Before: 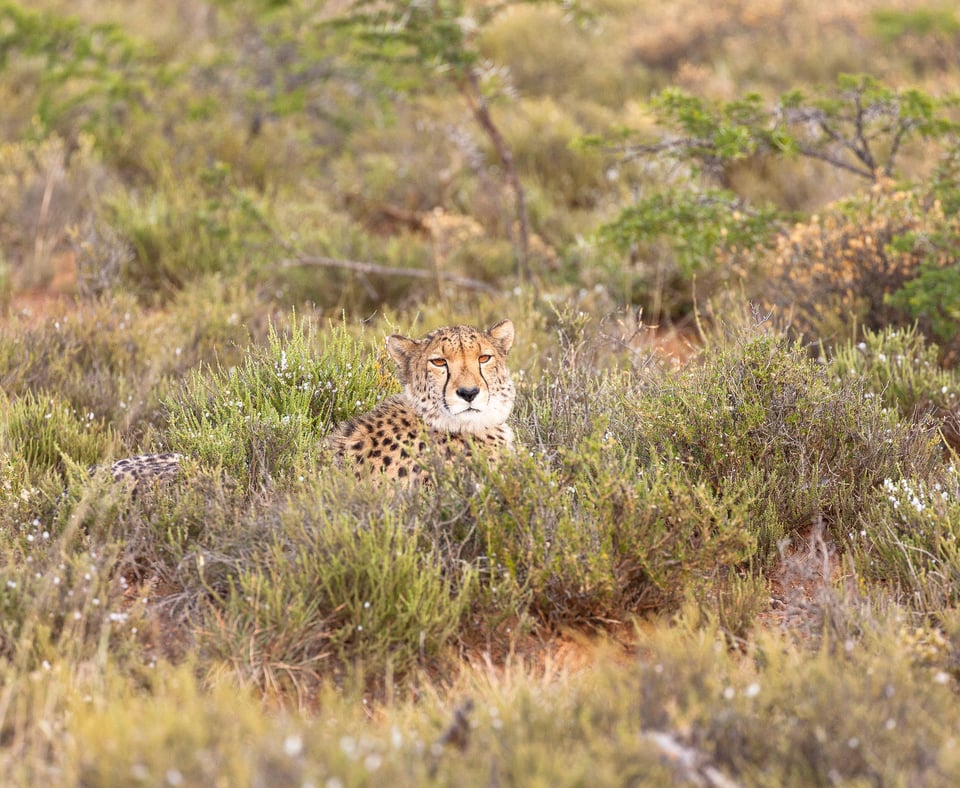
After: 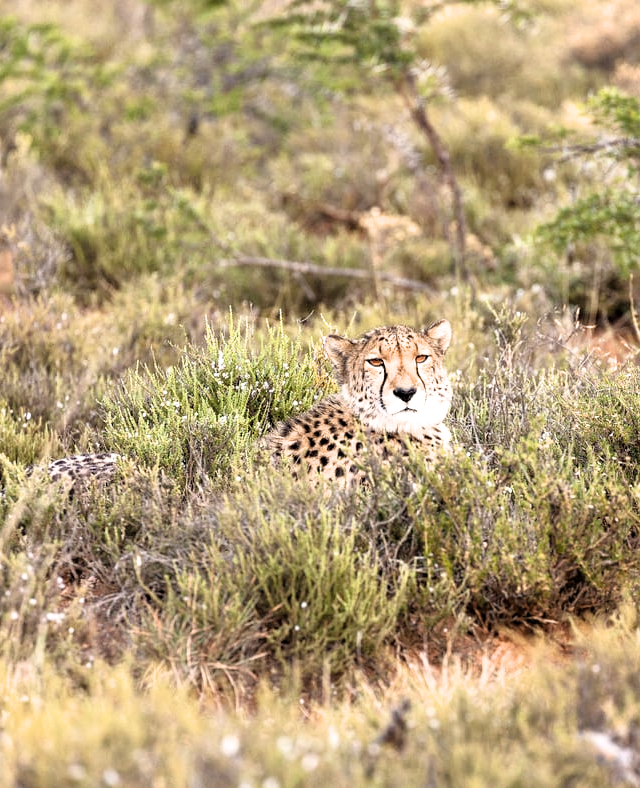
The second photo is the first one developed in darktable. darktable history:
filmic rgb: black relative exposure -3.63 EV, white relative exposure 2.16 EV, hardness 3.62
crop and rotate: left 6.617%, right 26.717%
